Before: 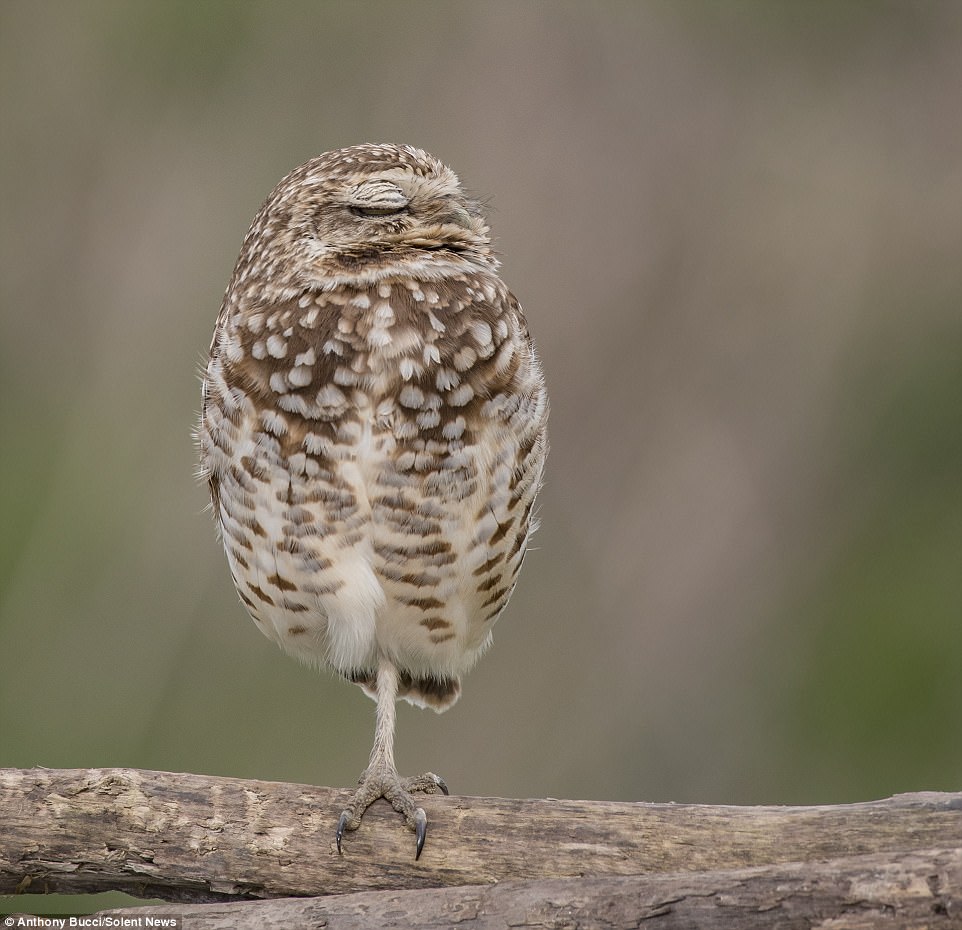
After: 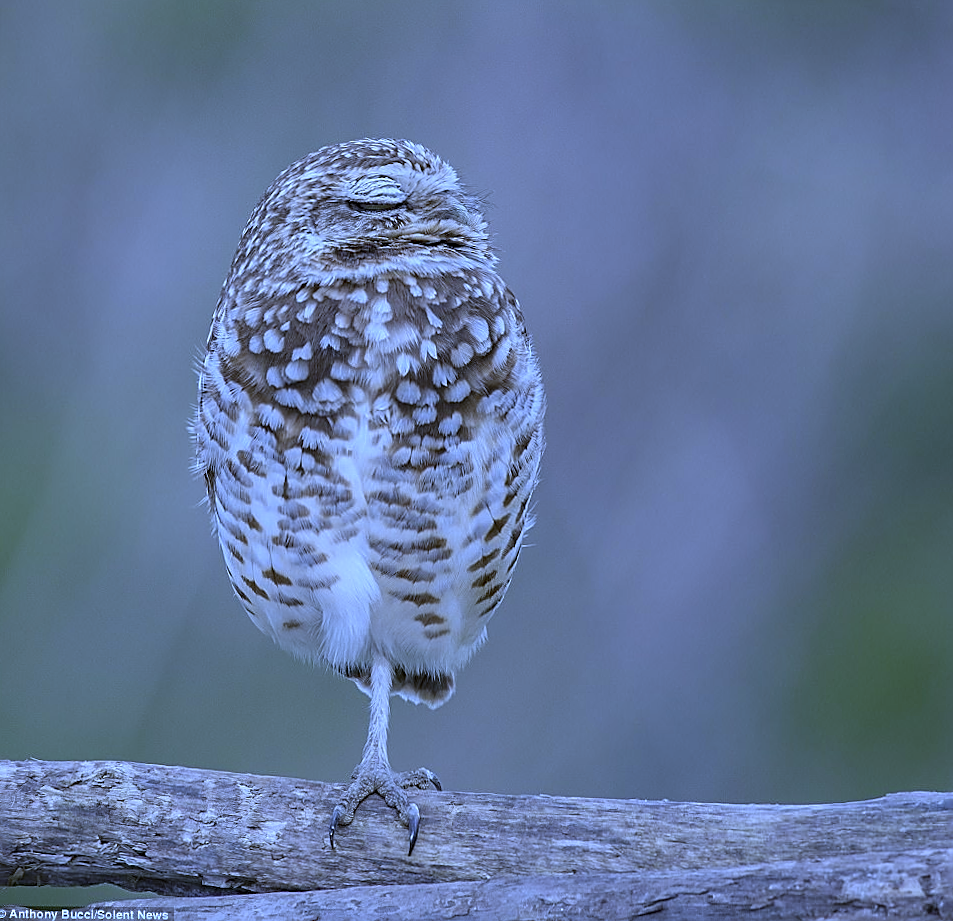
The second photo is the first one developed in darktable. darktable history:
white balance: red 0.766, blue 1.537
sharpen: on, module defaults
crop and rotate: angle -0.5°
